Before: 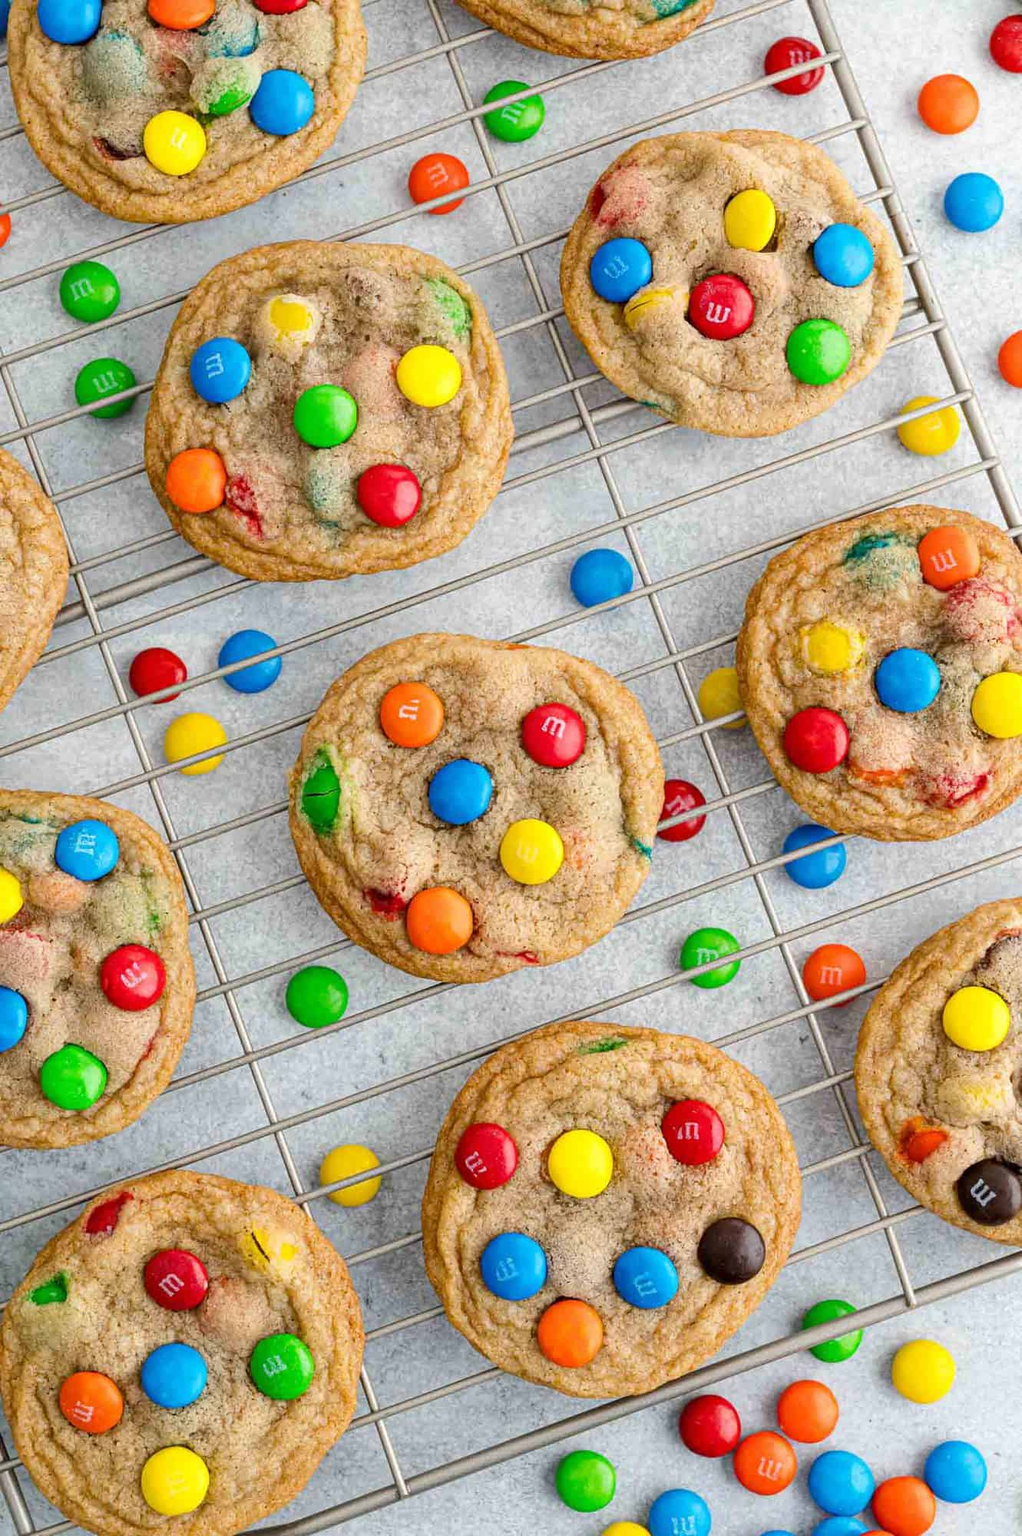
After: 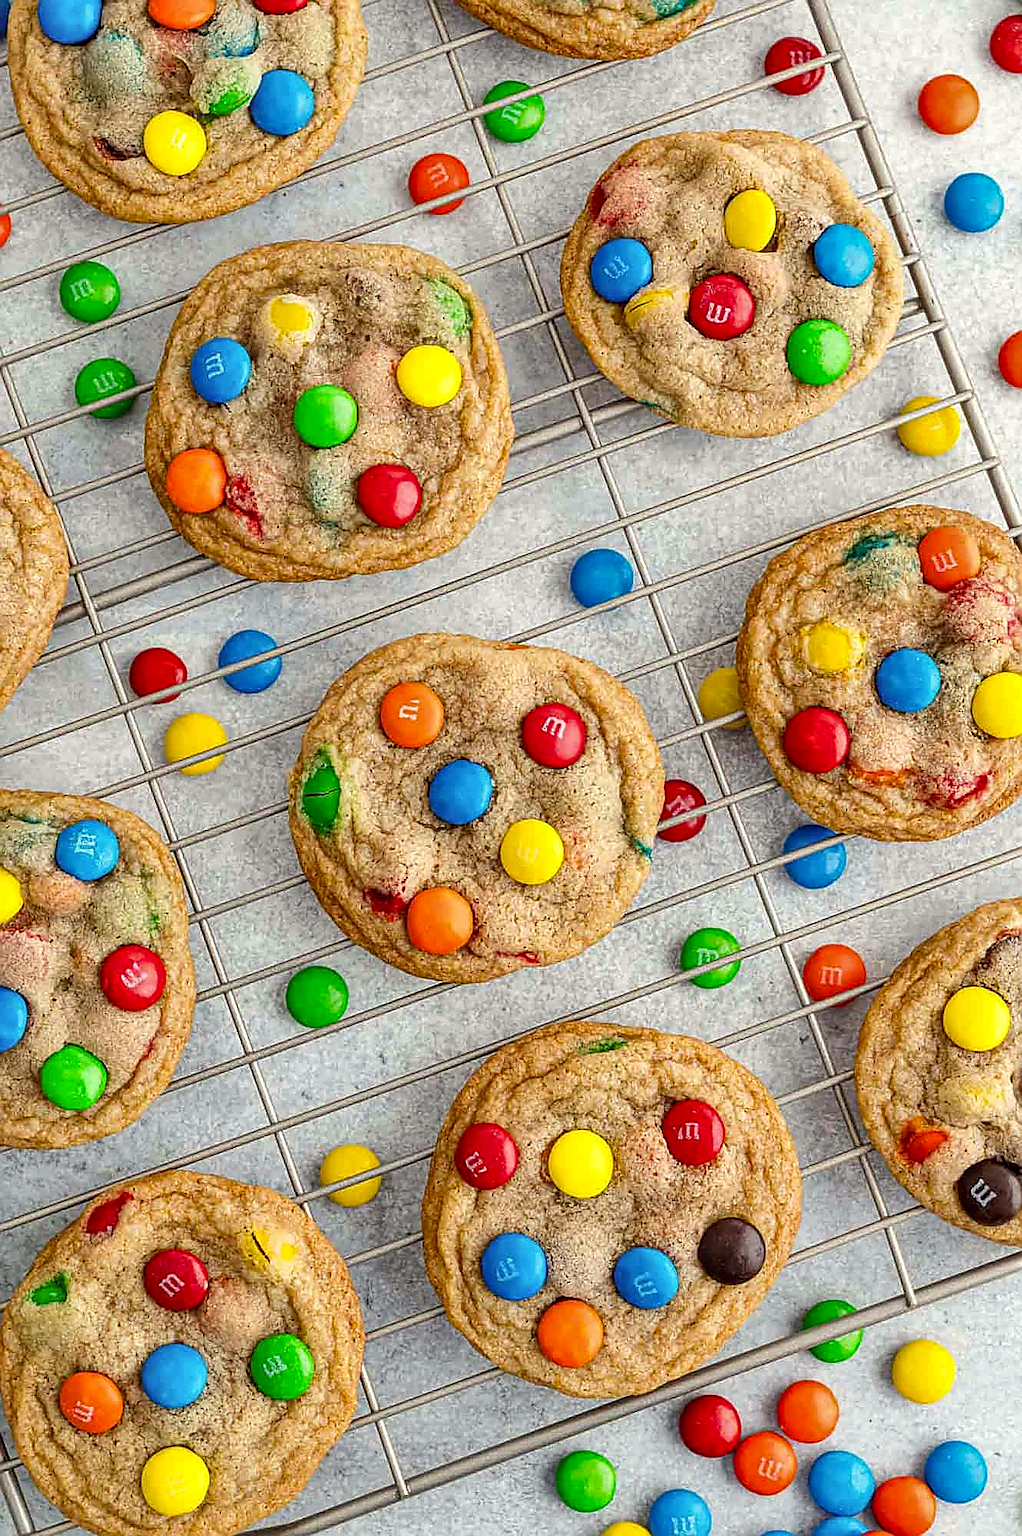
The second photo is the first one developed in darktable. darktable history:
sharpen: radius 1.42, amount 1.232, threshold 0.713
color correction: highlights a* -0.99, highlights b* 4.59, shadows a* 3.52
local contrast: on, module defaults
shadows and highlights: shadows -87.53, highlights -37.45, soften with gaussian
